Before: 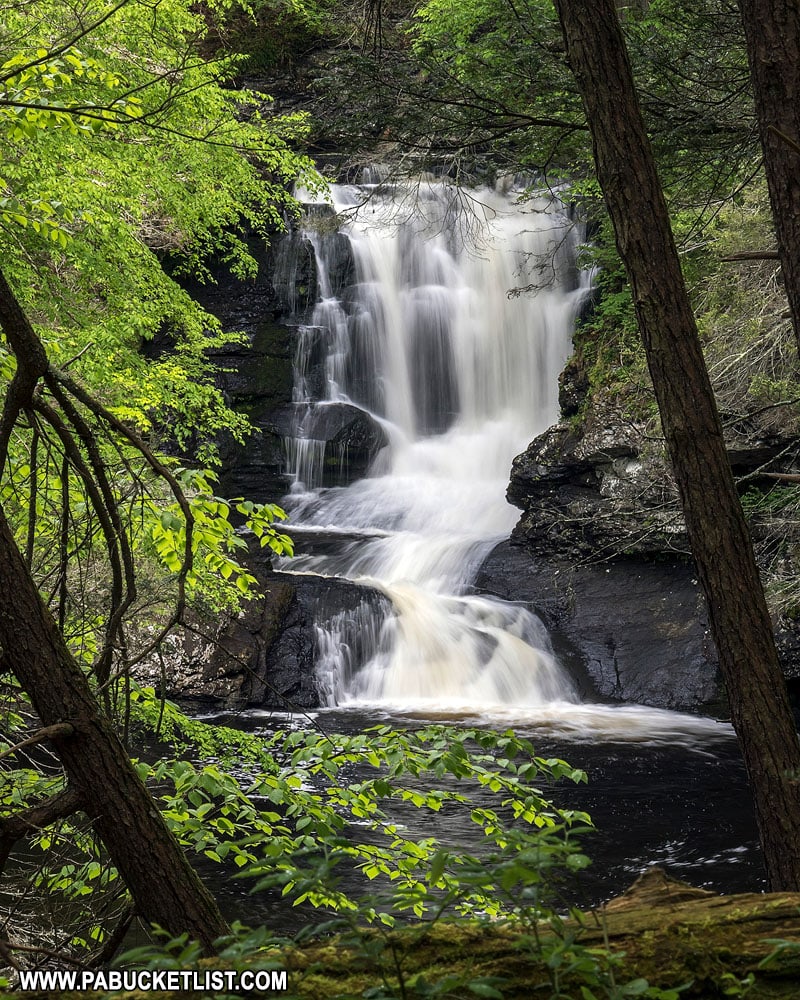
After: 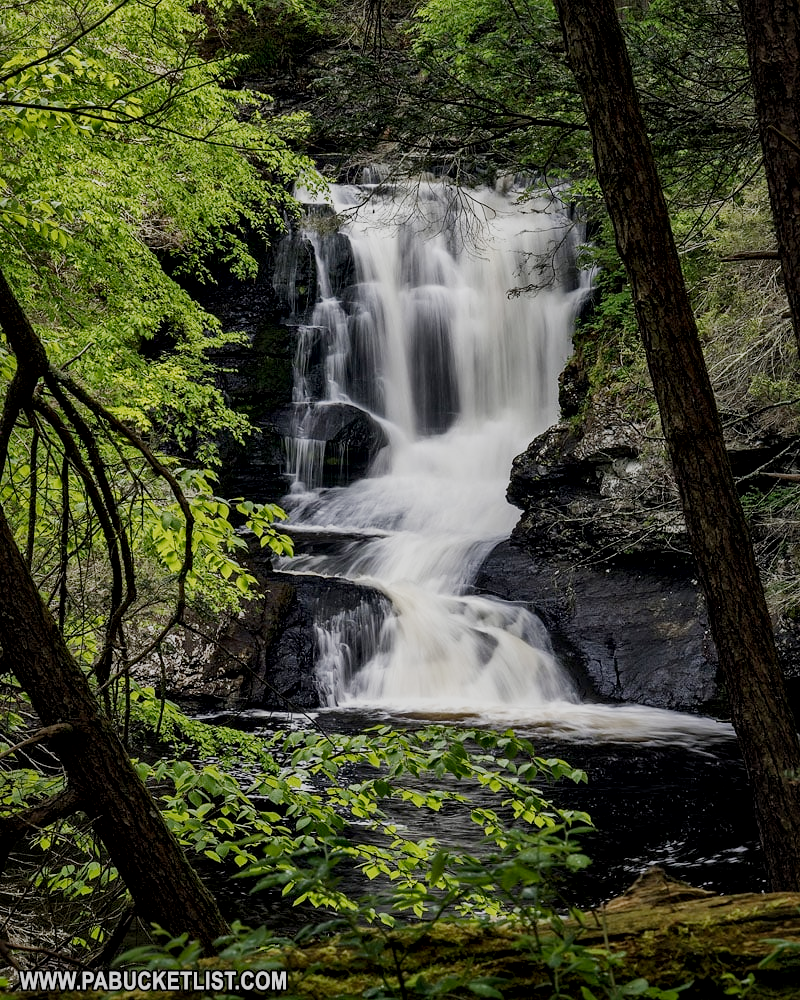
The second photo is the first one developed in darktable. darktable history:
filmic rgb: black relative exposure -7.65 EV, white relative exposure 4.56 EV, hardness 3.61, preserve chrominance no, color science v4 (2020), contrast in shadows soft, contrast in highlights soft
local contrast: mode bilateral grid, contrast 24, coarseness 48, detail 152%, midtone range 0.2
tone equalizer: -8 EV 0.279 EV, -7 EV 0.388 EV, -6 EV 0.439 EV, -5 EV 0.274 EV, -3 EV -0.277 EV, -2 EV -0.393 EV, -1 EV -0.412 EV, +0 EV -0.26 EV
